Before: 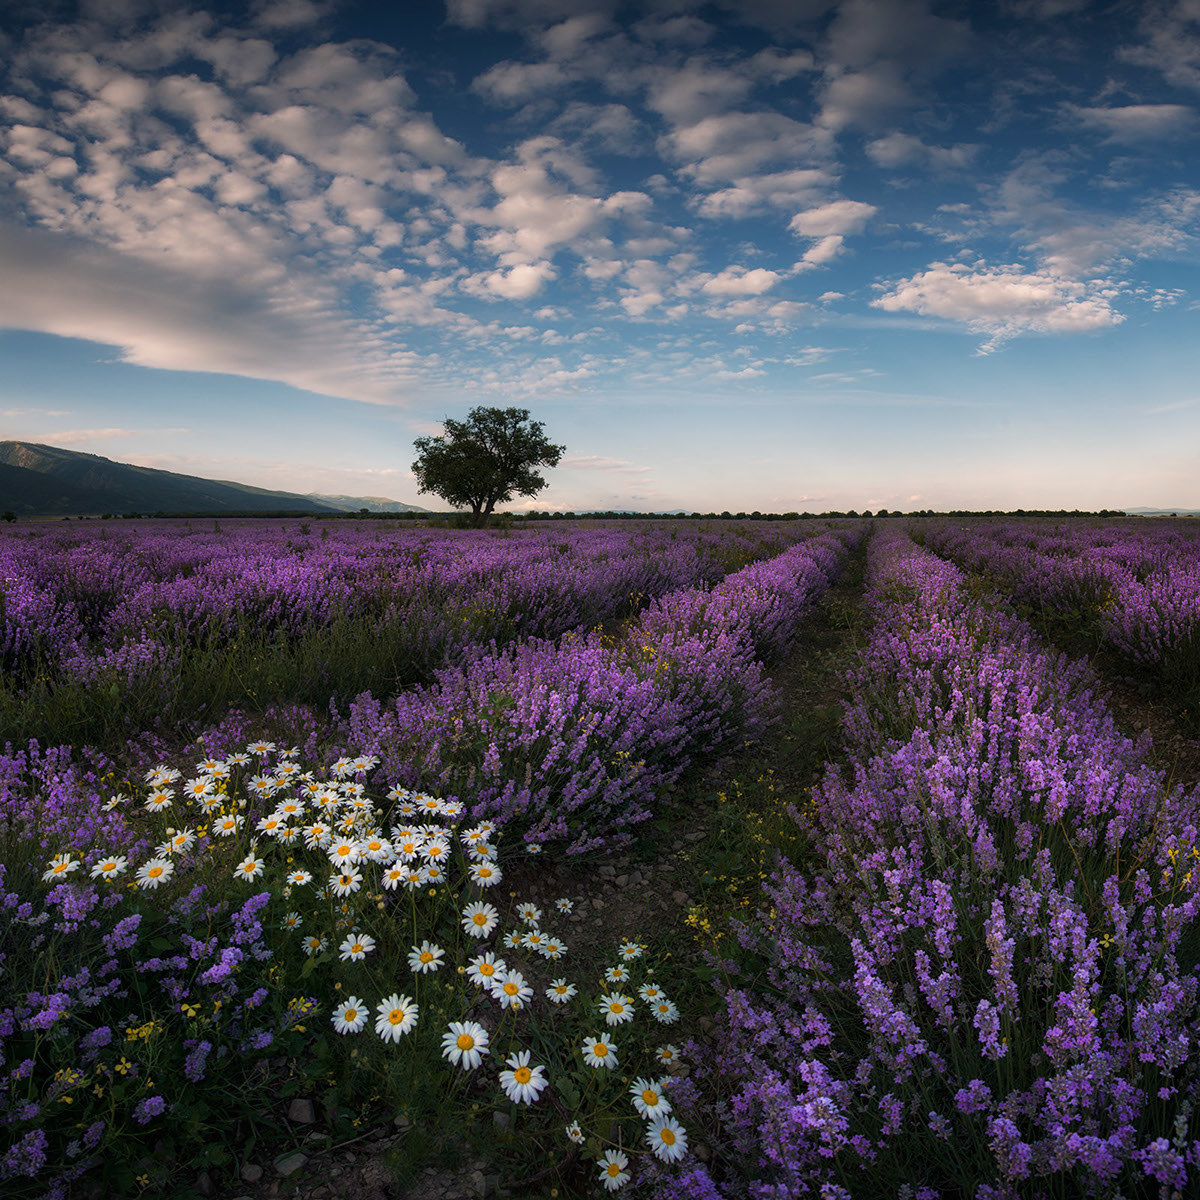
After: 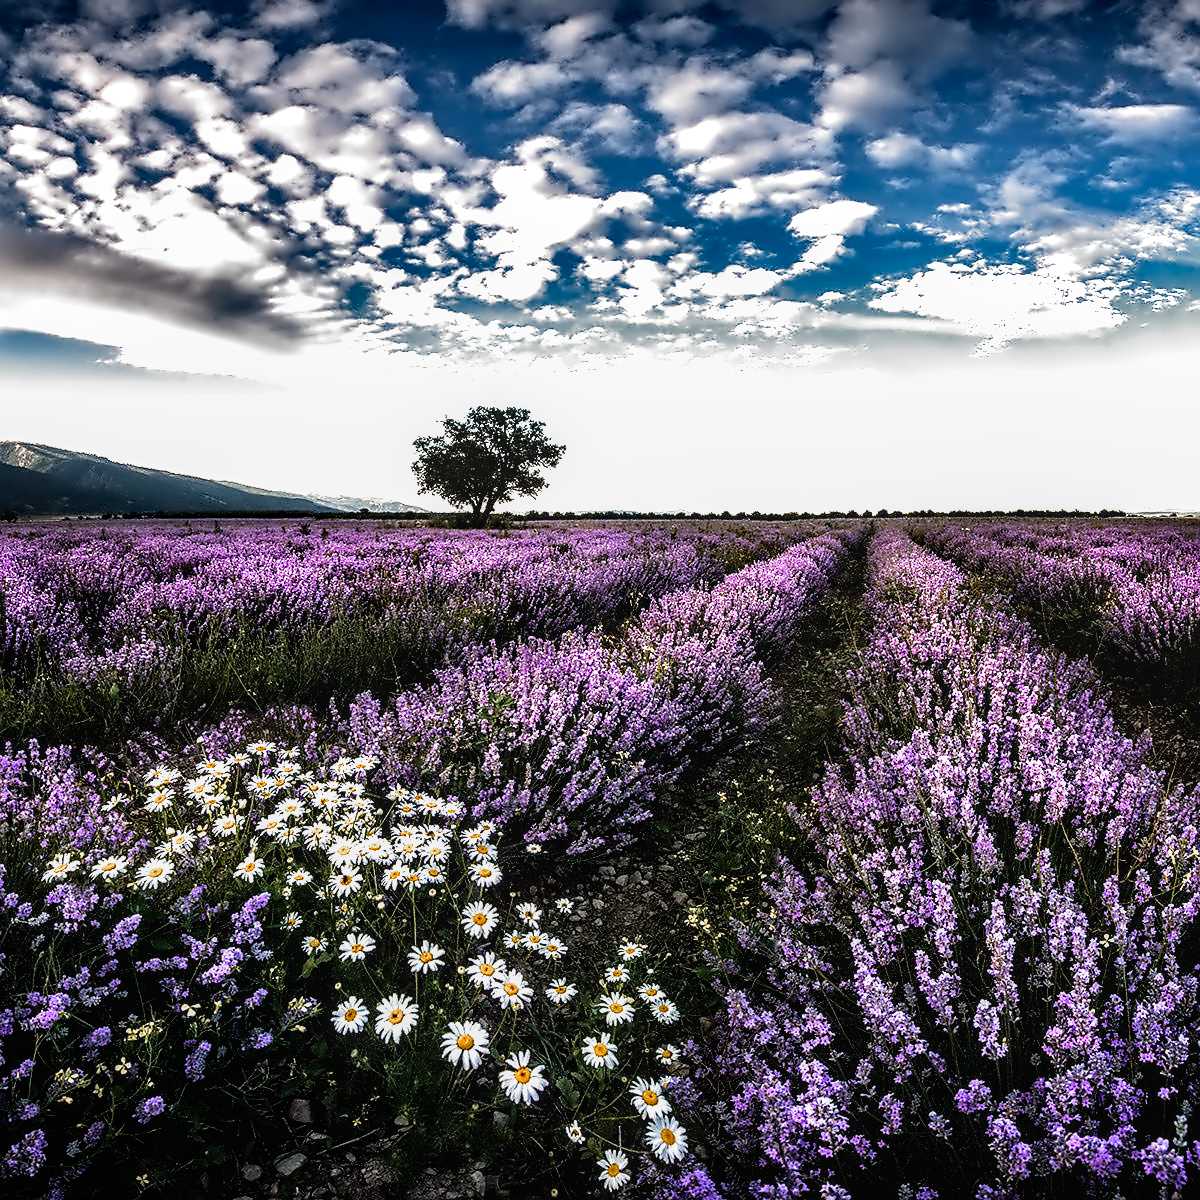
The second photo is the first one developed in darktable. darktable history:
filmic rgb: black relative exposure -8.2 EV, white relative exposure 2.2 EV, threshold 3 EV, hardness 7.11, latitude 75%, contrast 1.325, highlights saturation mix -2%, shadows ↔ highlights balance 30%, preserve chrominance no, color science v5 (2021), contrast in shadows safe, contrast in highlights safe, enable highlight reconstruction true
exposure: black level correction 0, exposure 1.1 EV, compensate exposure bias true, compensate highlight preservation false
shadows and highlights: shadows 20.91, highlights -82.73, soften with gaussian
graduated density: rotation -180°, offset 27.42
tone equalizer: -8 EV -0.417 EV, -7 EV -0.389 EV, -6 EV -0.333 EV, -5 EV -0.222 EV, -3 EV 0.222 EV, -2 EV 0.333 EV, -1 EV 0.389 EV, +0 EV 0.417 EV, edges refinement/feathering 500, mask exposure compensation -1.57 EV, preserve details no
contrast equalizer: octaves 7, y [[0.5, 0.542, 0.583, 0.625, 0.667, 0.708], [0.5 ×6], [0.5 ×6], [0, 0.033, 0.067, 0.1, 0.133, 0.167], [0, 0.05, 0.1, 0.15, 0.2, 0.25]]
sharpen: radius 1, threshold 1
local contrast: on, module defaults
